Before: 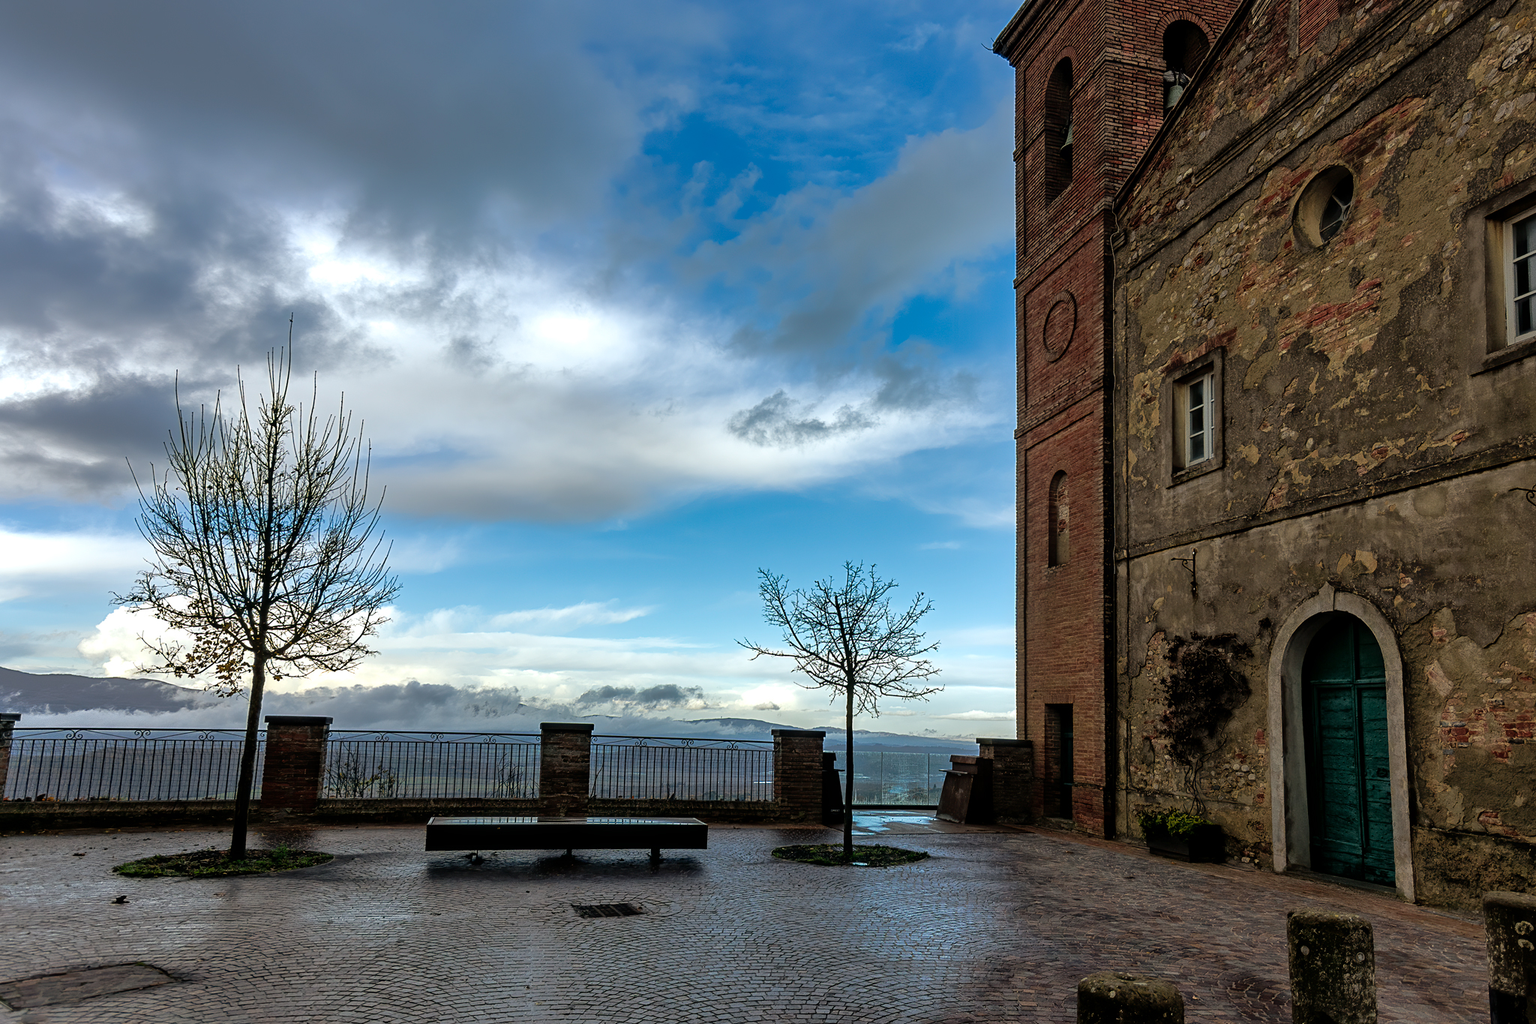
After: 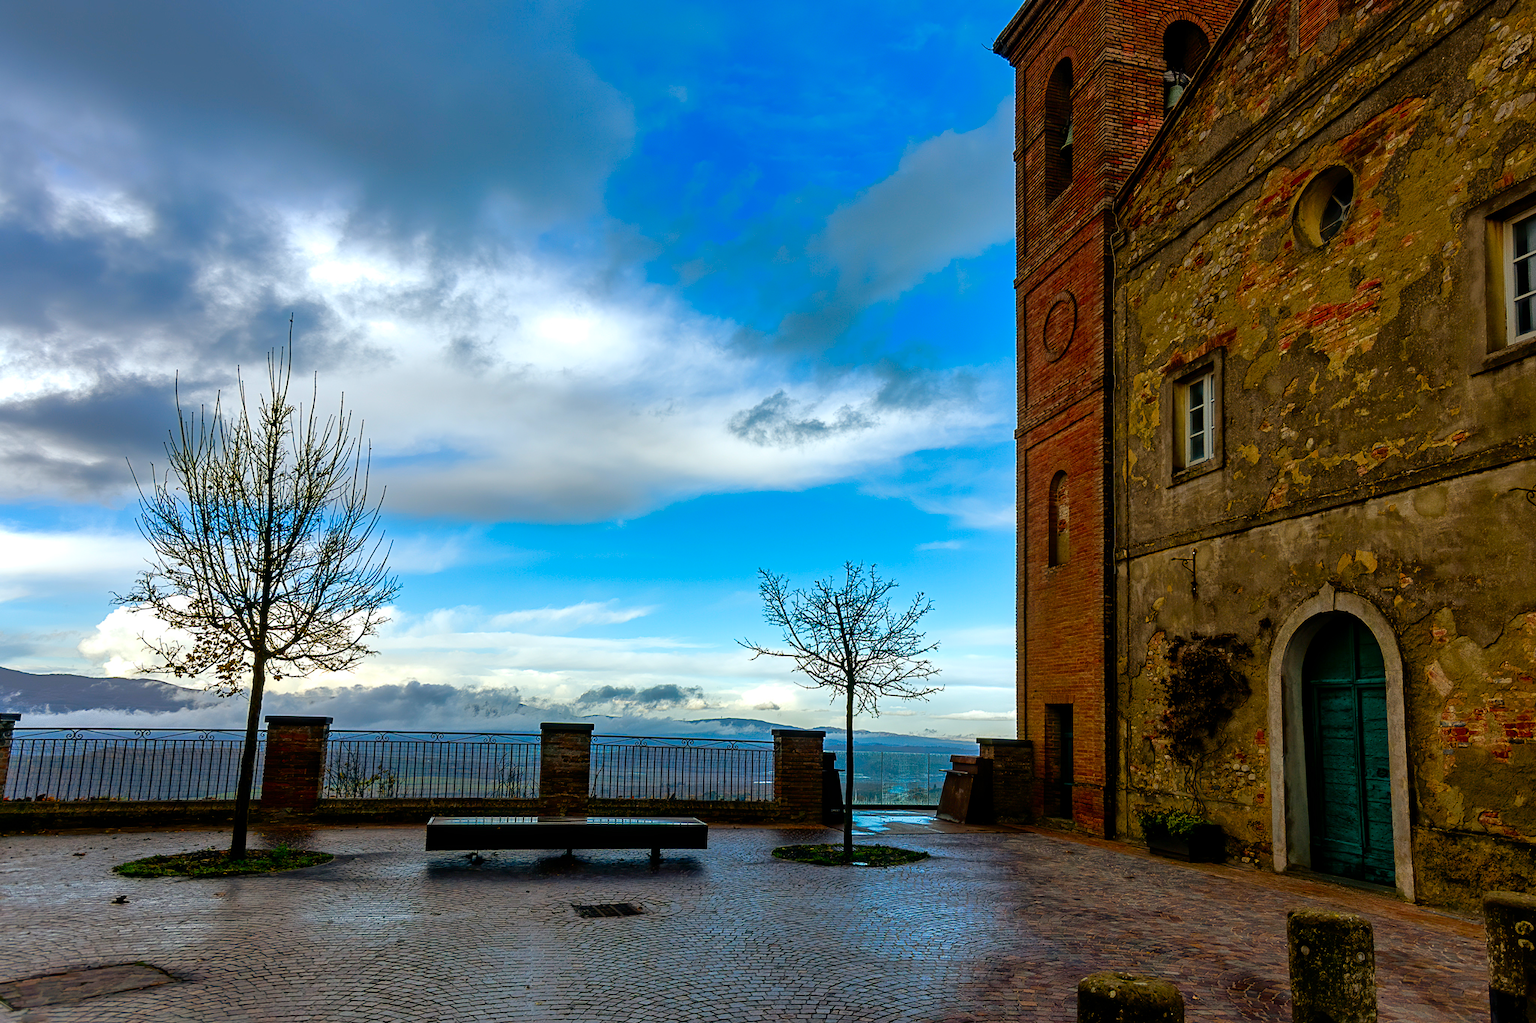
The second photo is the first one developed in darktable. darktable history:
contrast brightness saturation: contrast 0.088, saturation 0.283
color balance rgb: shadows lift › hue 87.72°, shadows fall-off 102.015%, linear chroma grading › global chroma 15.26%, perceptual saturation grading › global saturation 20%, perceptual saturation grading › highlights -49.013%, perceptual saturation grading › shadows 25.323%, mask middle-gray fulcrum 21.798%, global vibrance 20%
